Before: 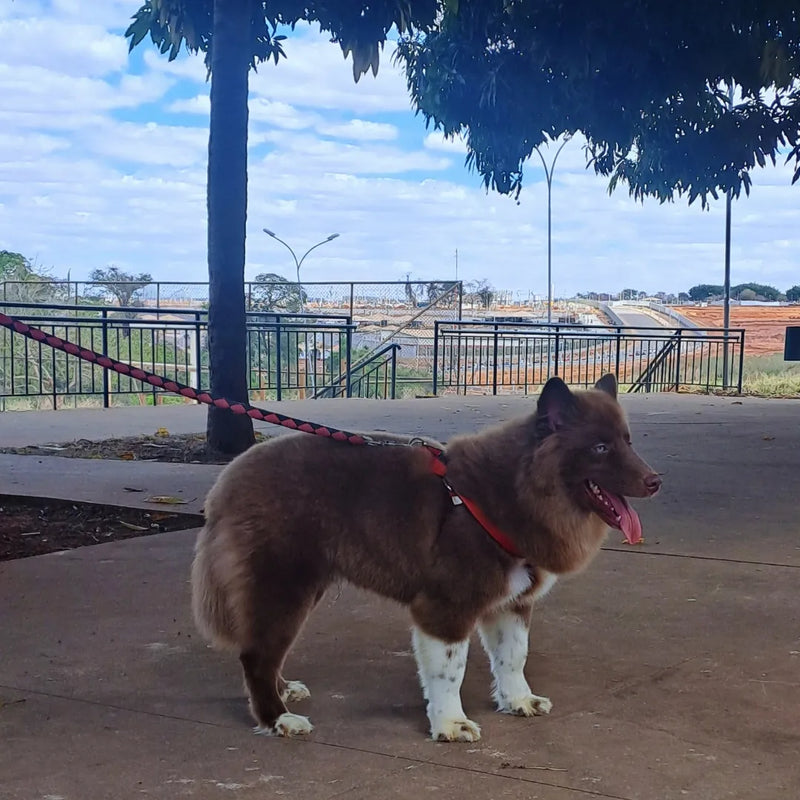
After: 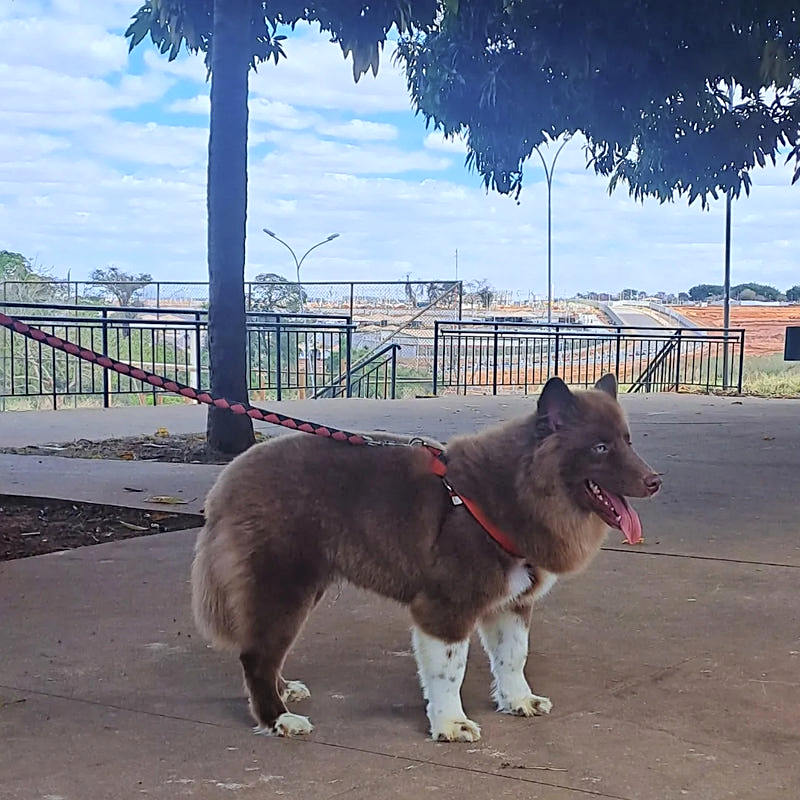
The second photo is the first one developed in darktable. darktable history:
sharpen: on, module defaults
contrast brightness saturation: brightness 0.15
